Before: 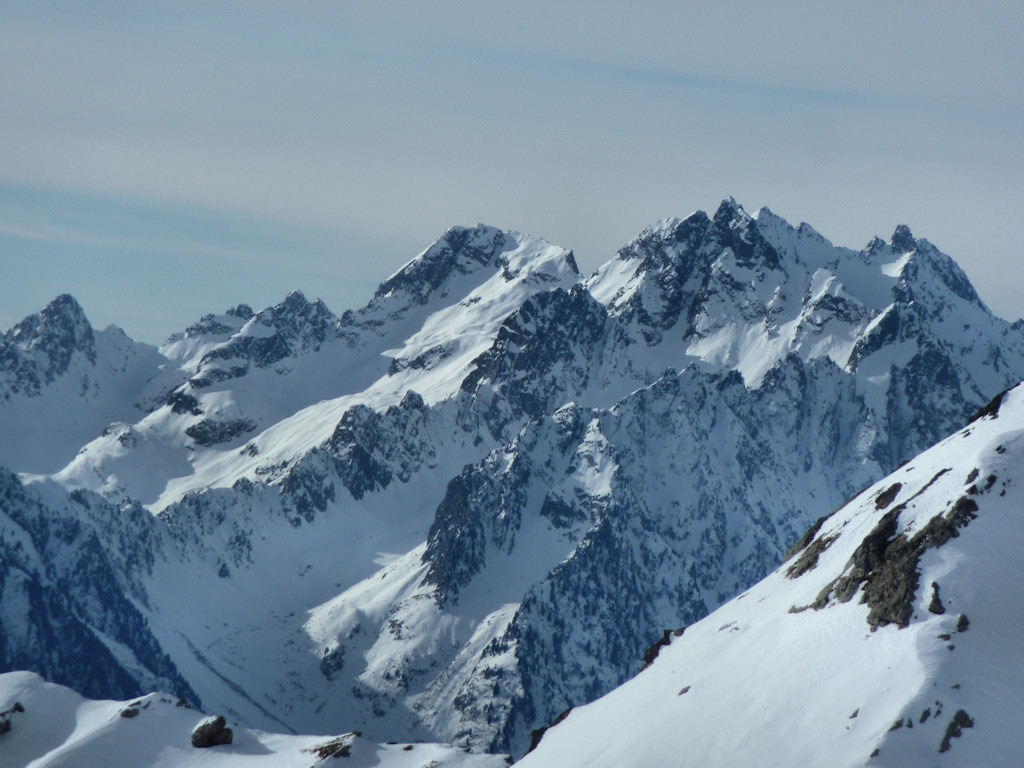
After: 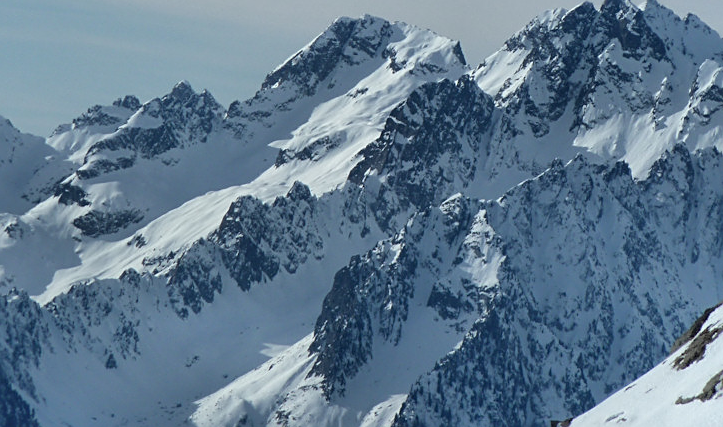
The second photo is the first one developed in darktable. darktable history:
crop: left 11.056%, top 27.278%, right 18.292%, bottom 17.077%
sharpen: on, module defaults
